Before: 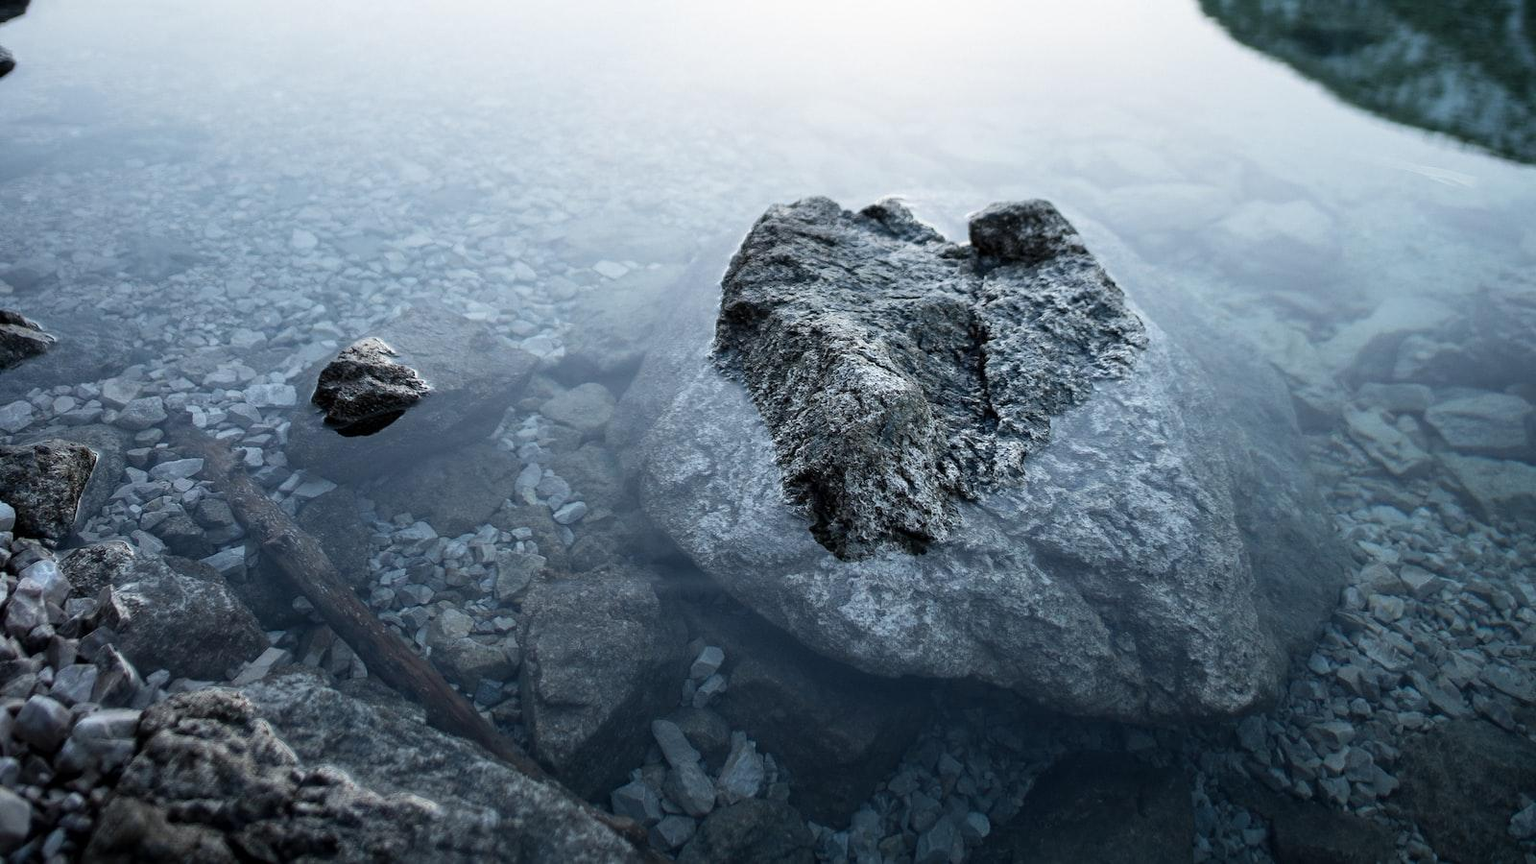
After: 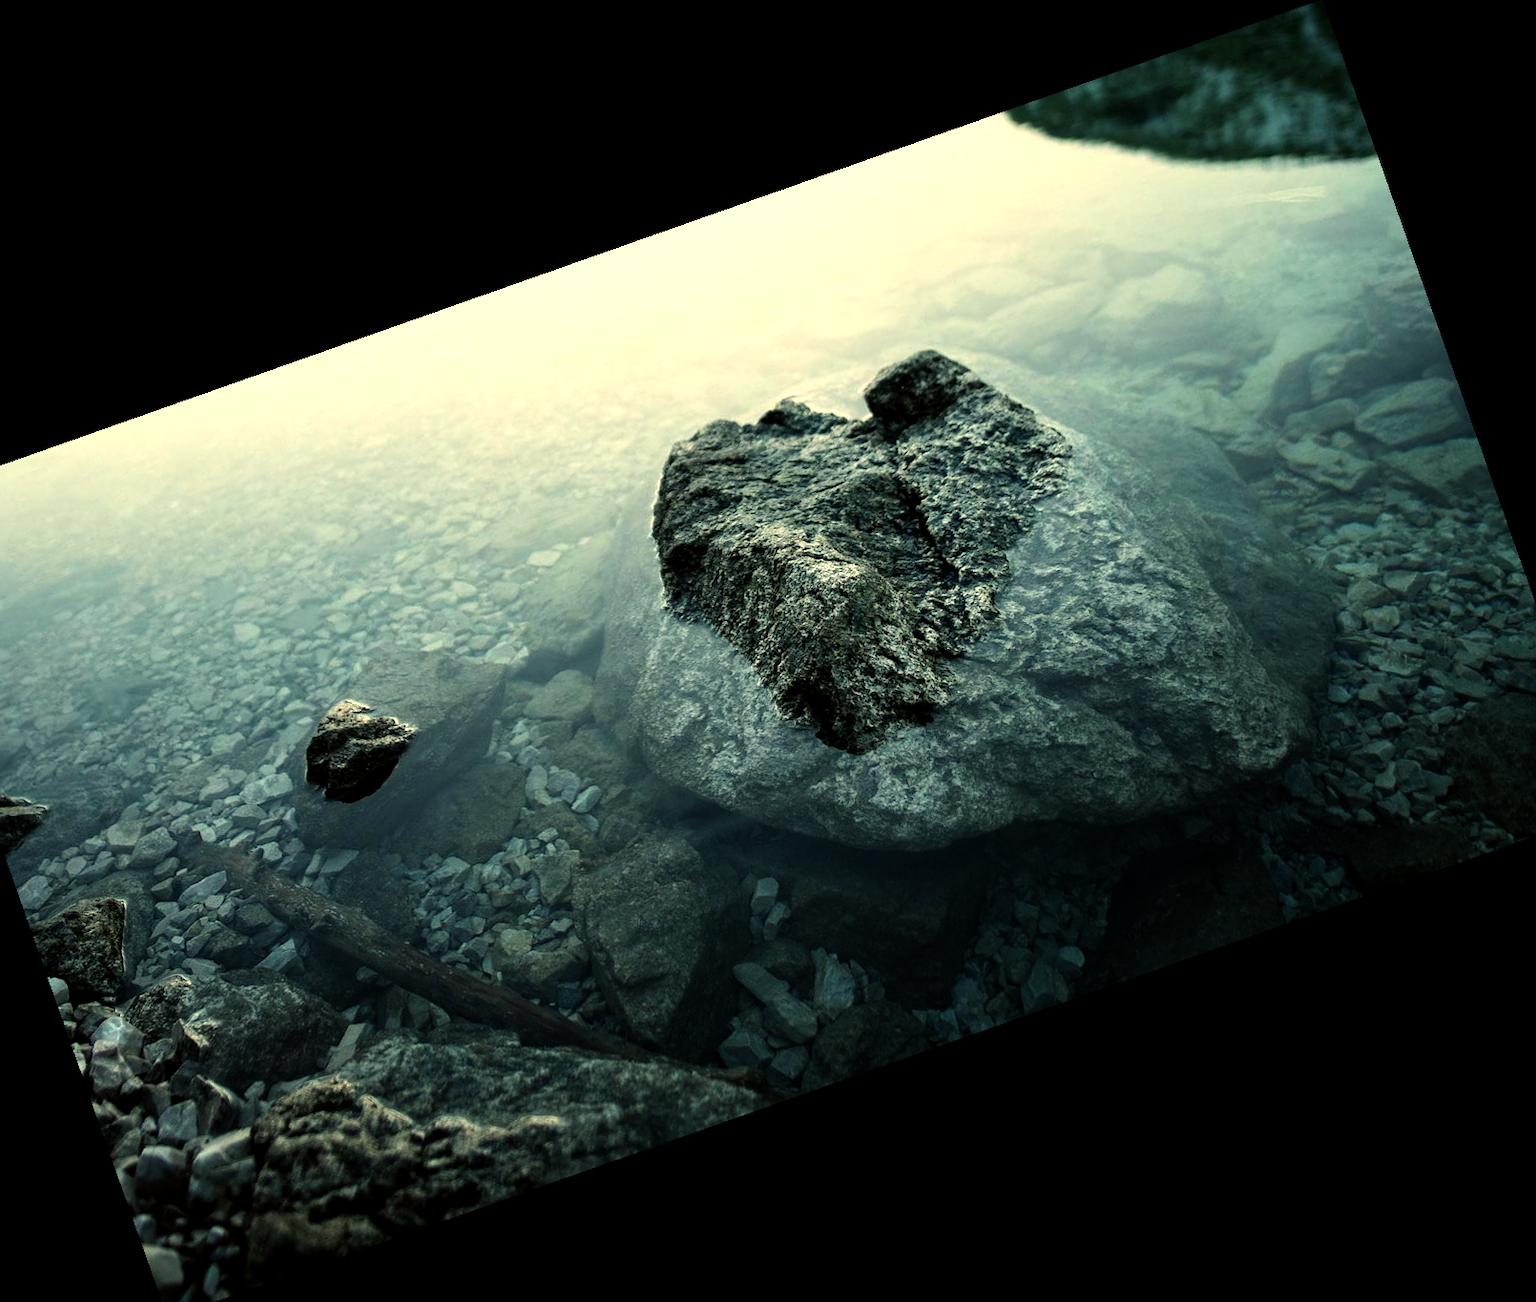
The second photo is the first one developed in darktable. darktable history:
crop and rotate: angle 19.43°, left 6.812%, right 4.125%, bottom 1.087%
color balance: mode lift, gamma, gain (sRGB), lift [1.014, 0.966, 0.918, 0.87], gamma [0.86, 0.734, 0.918, 0.976], gain [1.063, 1.13, 1.063, 0.86]
